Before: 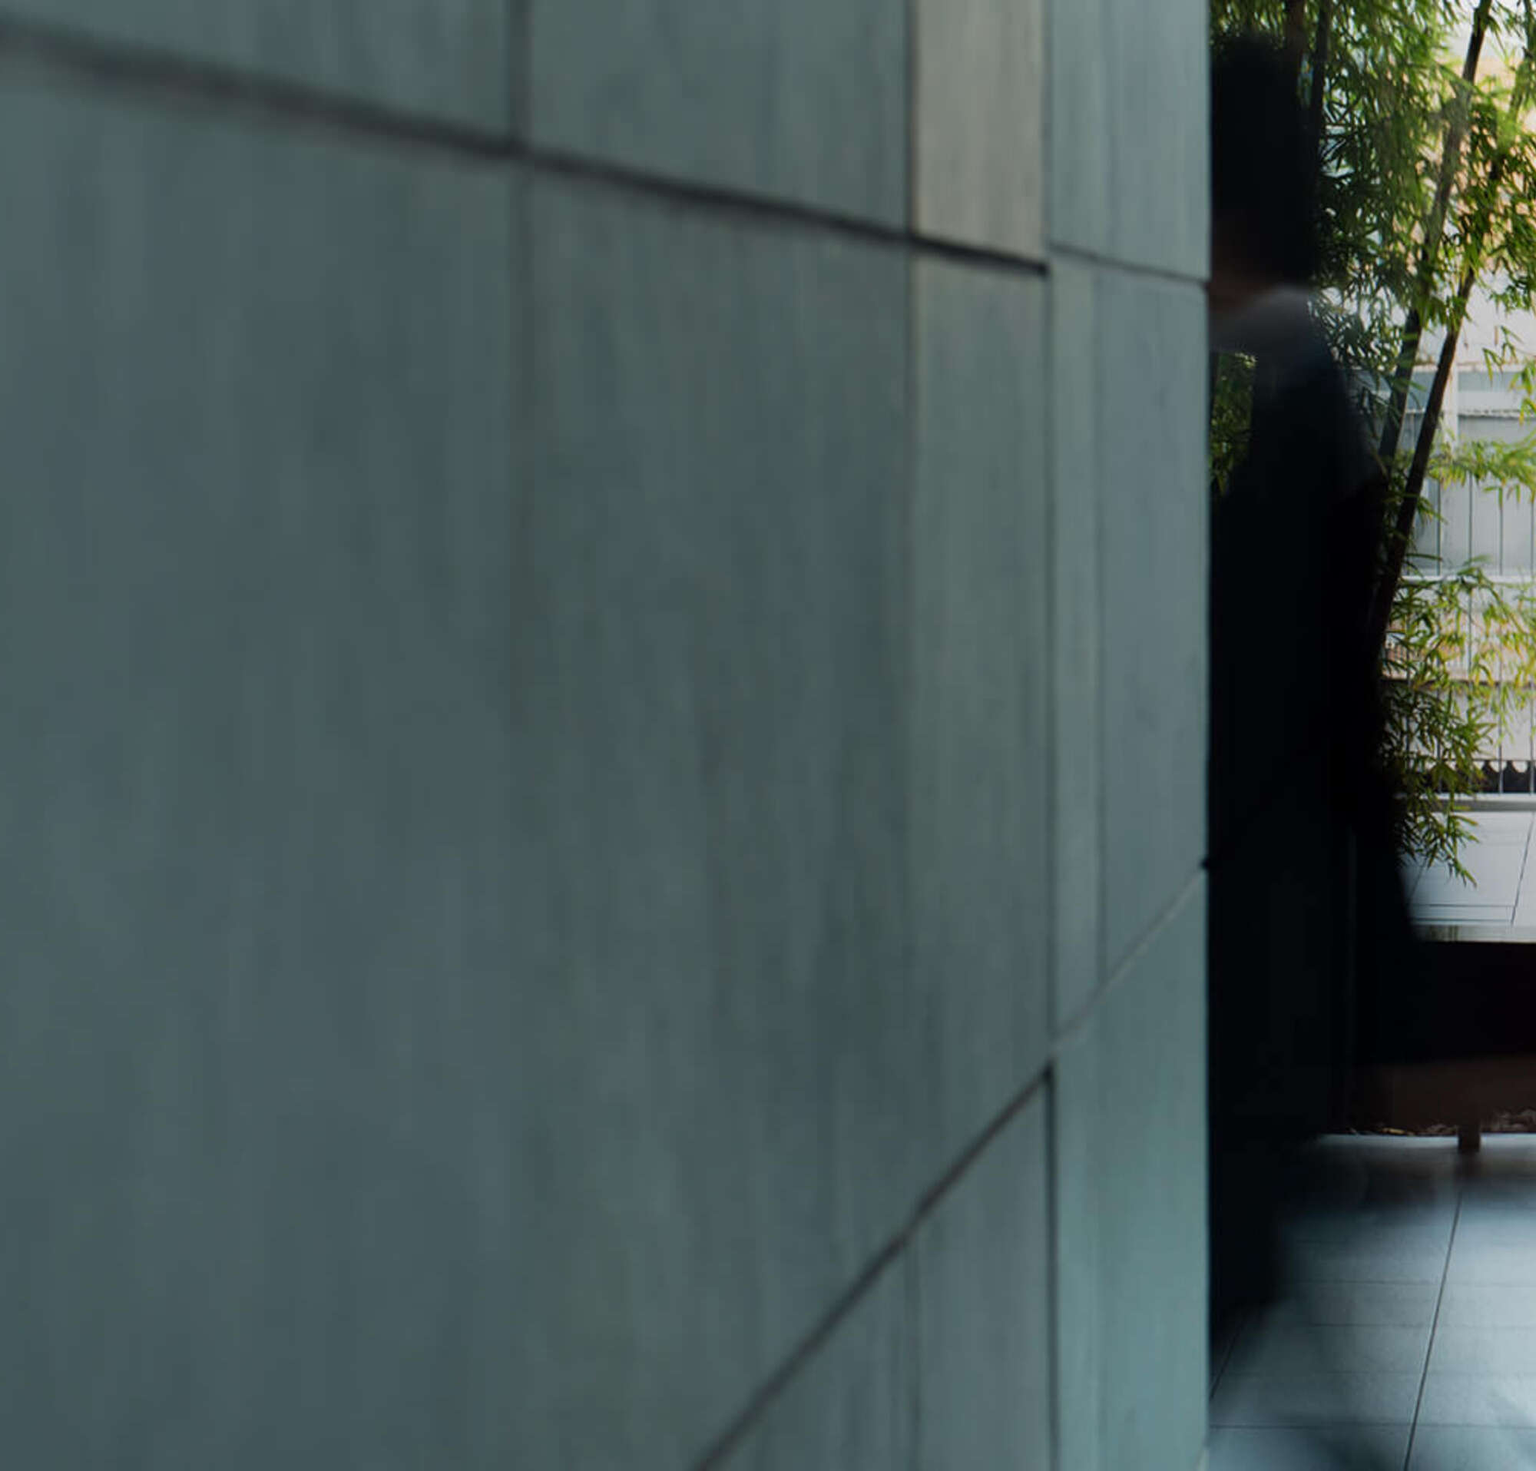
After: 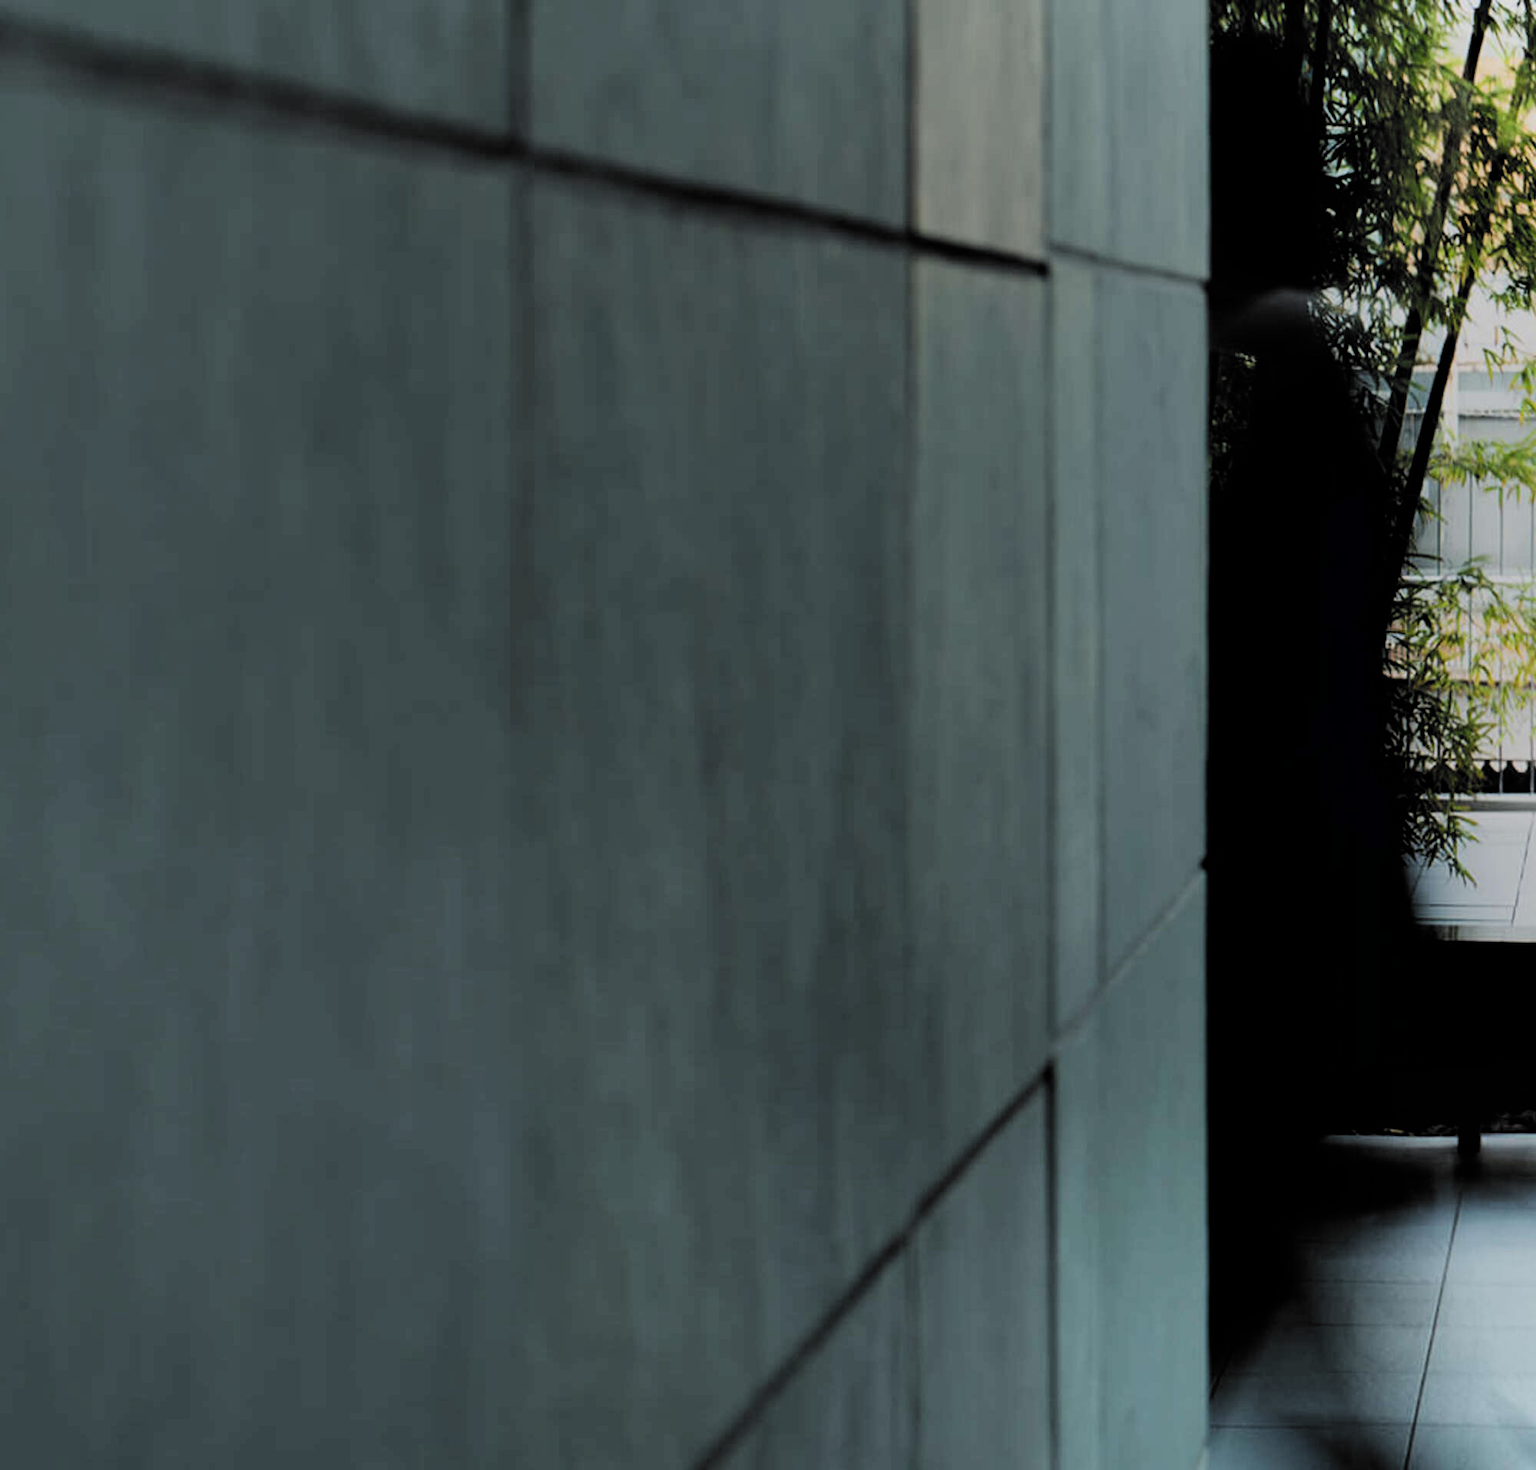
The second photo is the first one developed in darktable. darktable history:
filmic rgb: black relative exposure -5.02 EV, white relative exposure 3.97 EV, threshold 2.95 EV, hardness 2.88, contrast 1.301, highlights saturation mix -29.45%, color science v6 (2022), enable highlight reconstruction true
